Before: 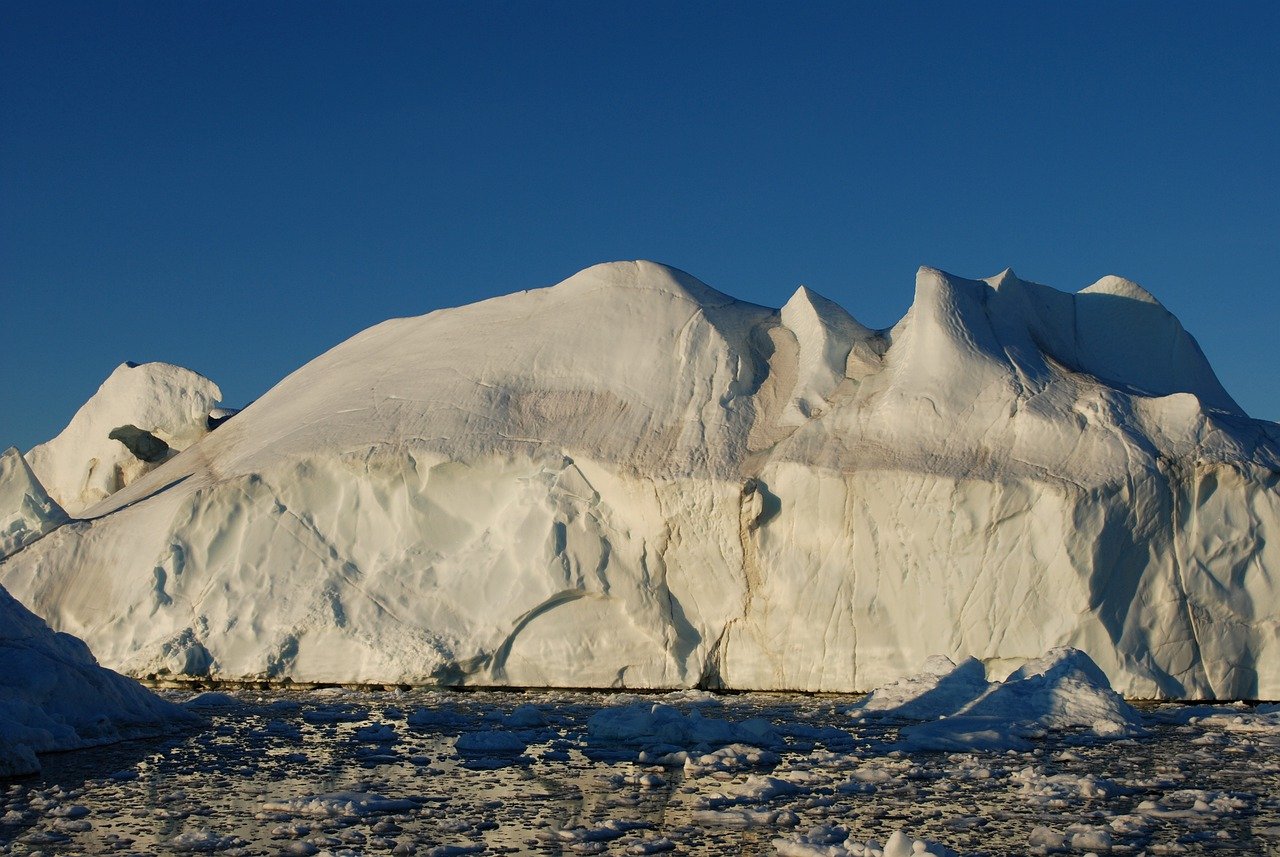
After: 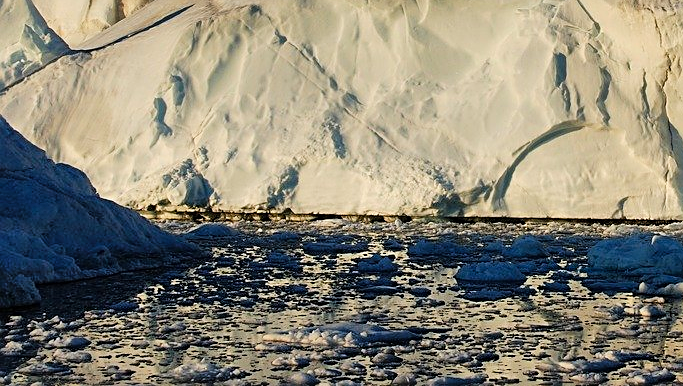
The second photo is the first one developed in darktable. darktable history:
shadows and highlights: shadows 60, soften with gaussian
tone curve: curves: ch0 [(0, 0) (0.07, 0.057) (0.15, 0.177) (0.352, 0.445) (0.59, 0.703) (0.857, 0.908) (1, 1)], color space Lab, linked channels, preserve colors none
color balance rgb: global vibrance 10%
crop and rotate: top 54.778%, right 46.61%, bottom 0.159%
sharpen: on, module defaults
